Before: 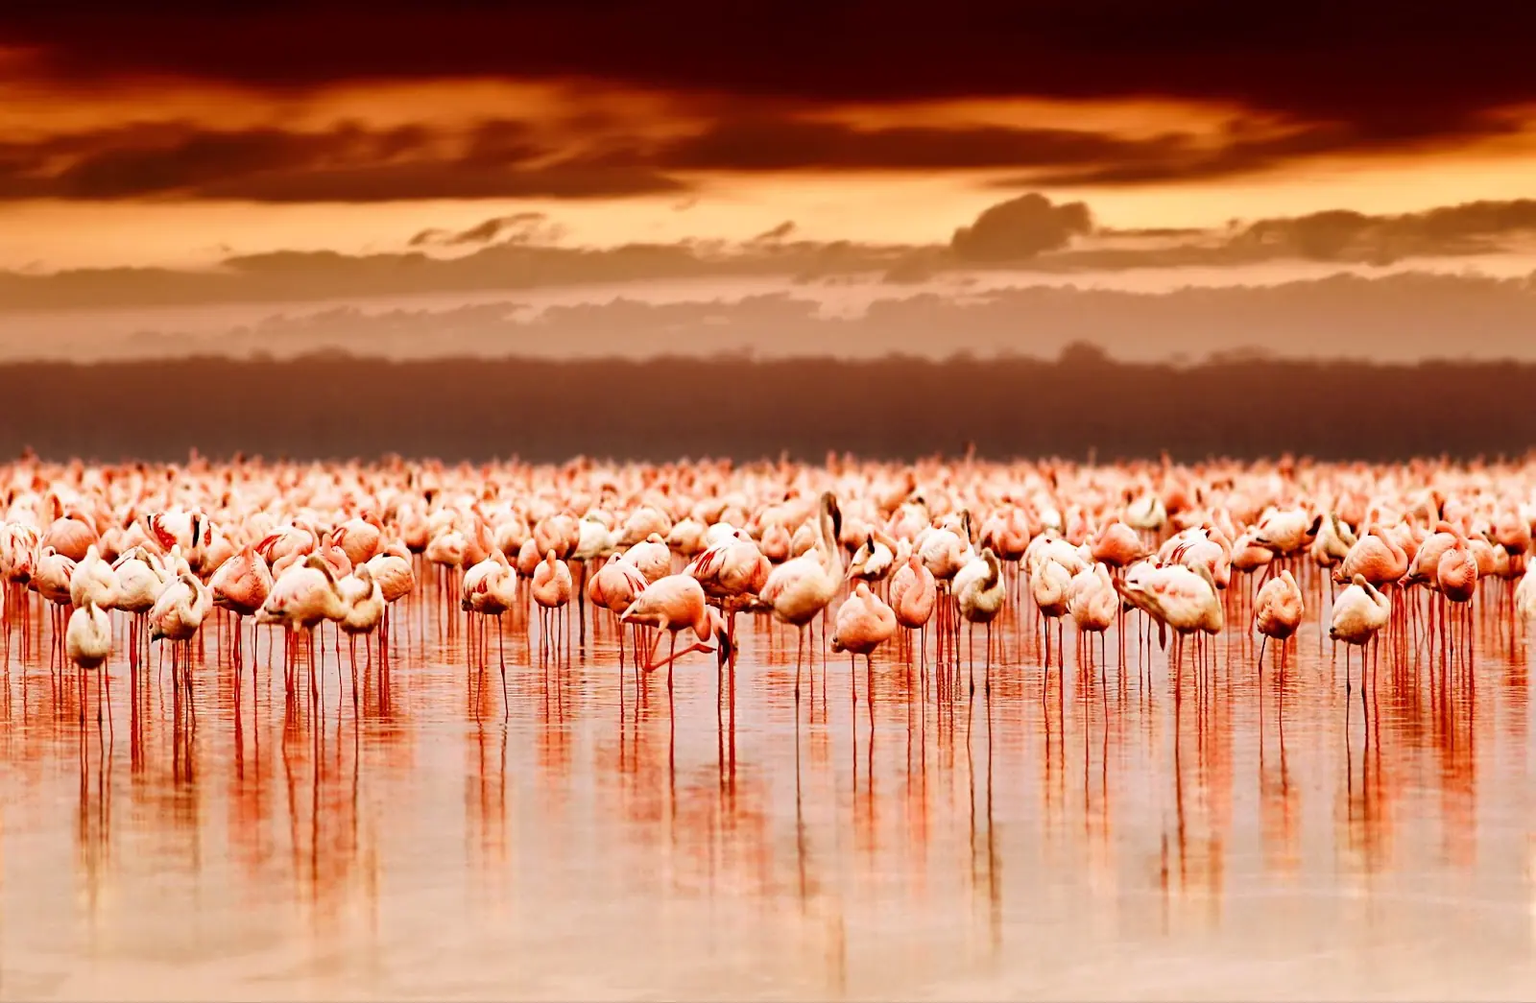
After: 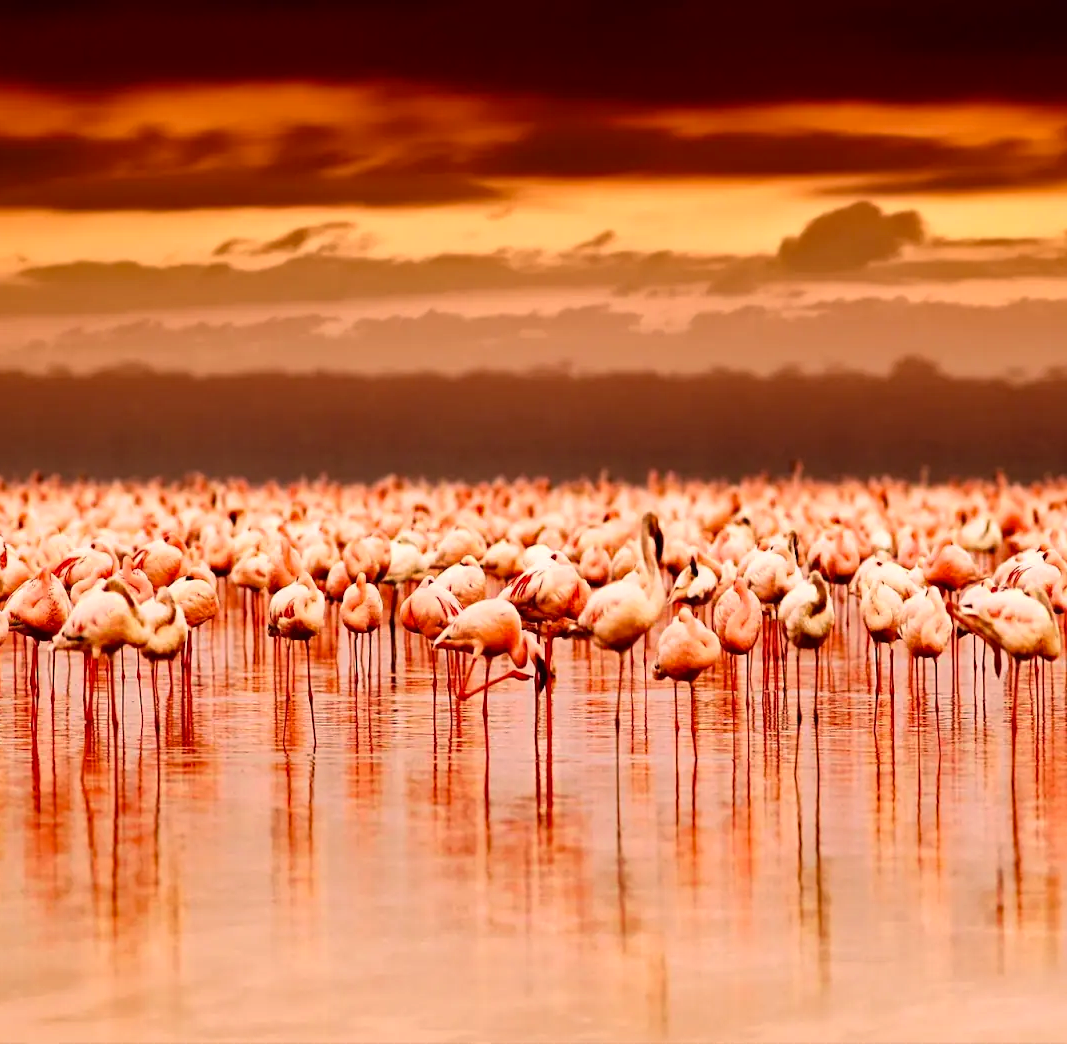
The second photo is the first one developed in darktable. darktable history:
haze removal: adaptive false
color correction: highlights a* 11.37, highlights b* 11.78
crop and rotate: left 13.377%, right 19.884%
